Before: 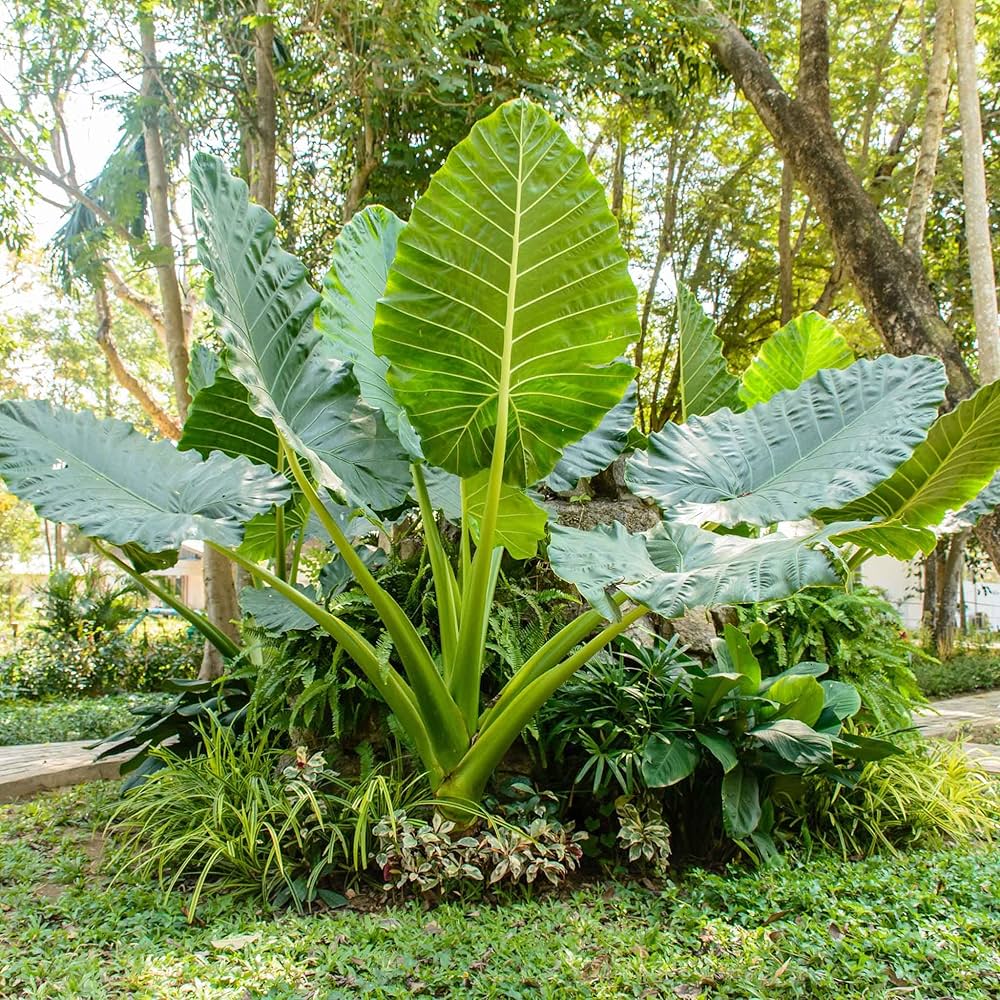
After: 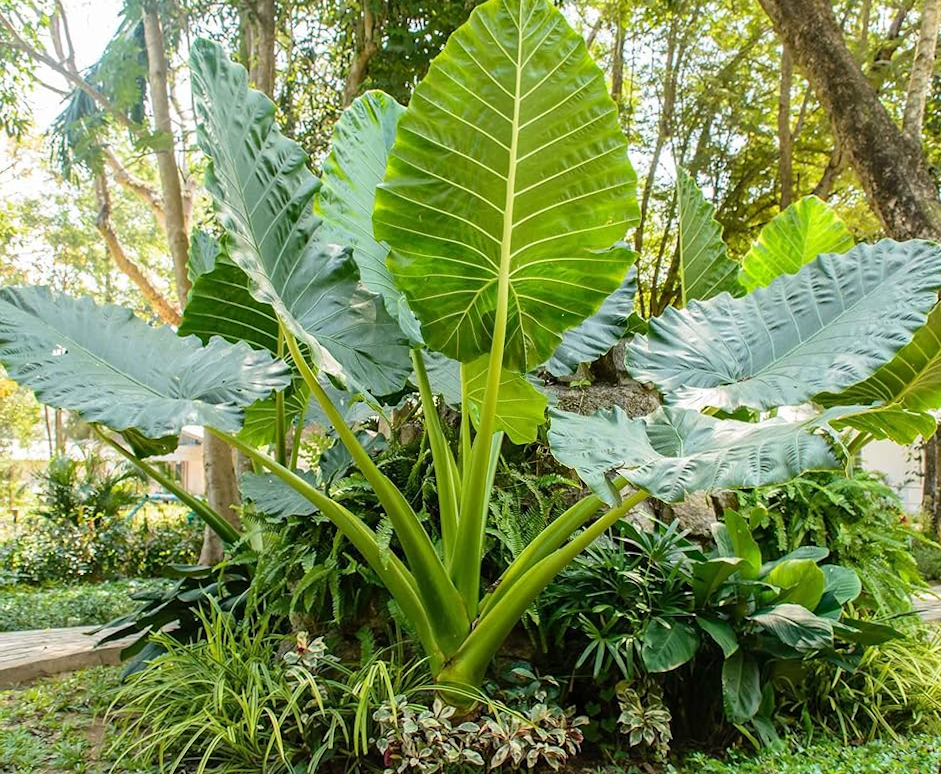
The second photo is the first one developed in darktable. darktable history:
crop and rotate: angle 0.101°, top 11.524%, right 5.683%, bottom 10.855%
